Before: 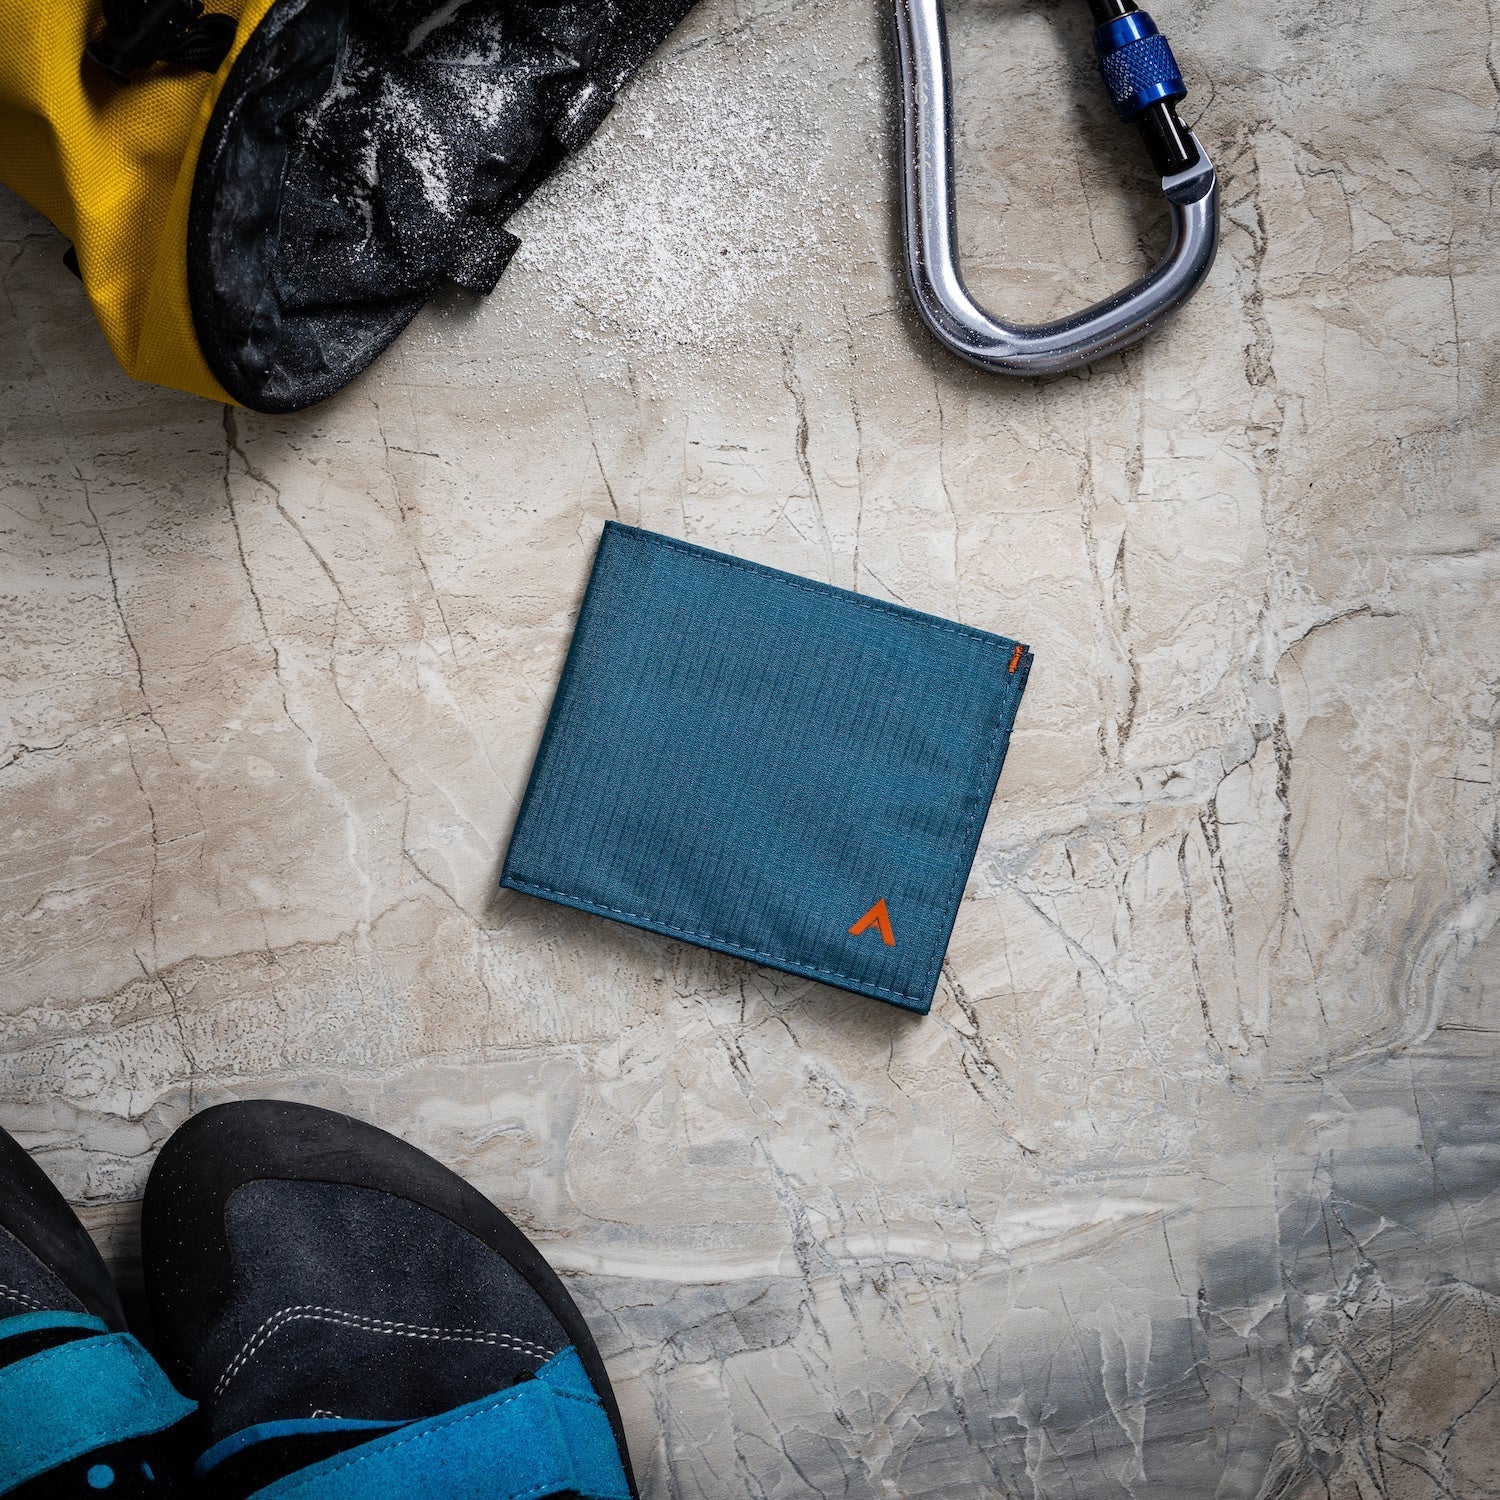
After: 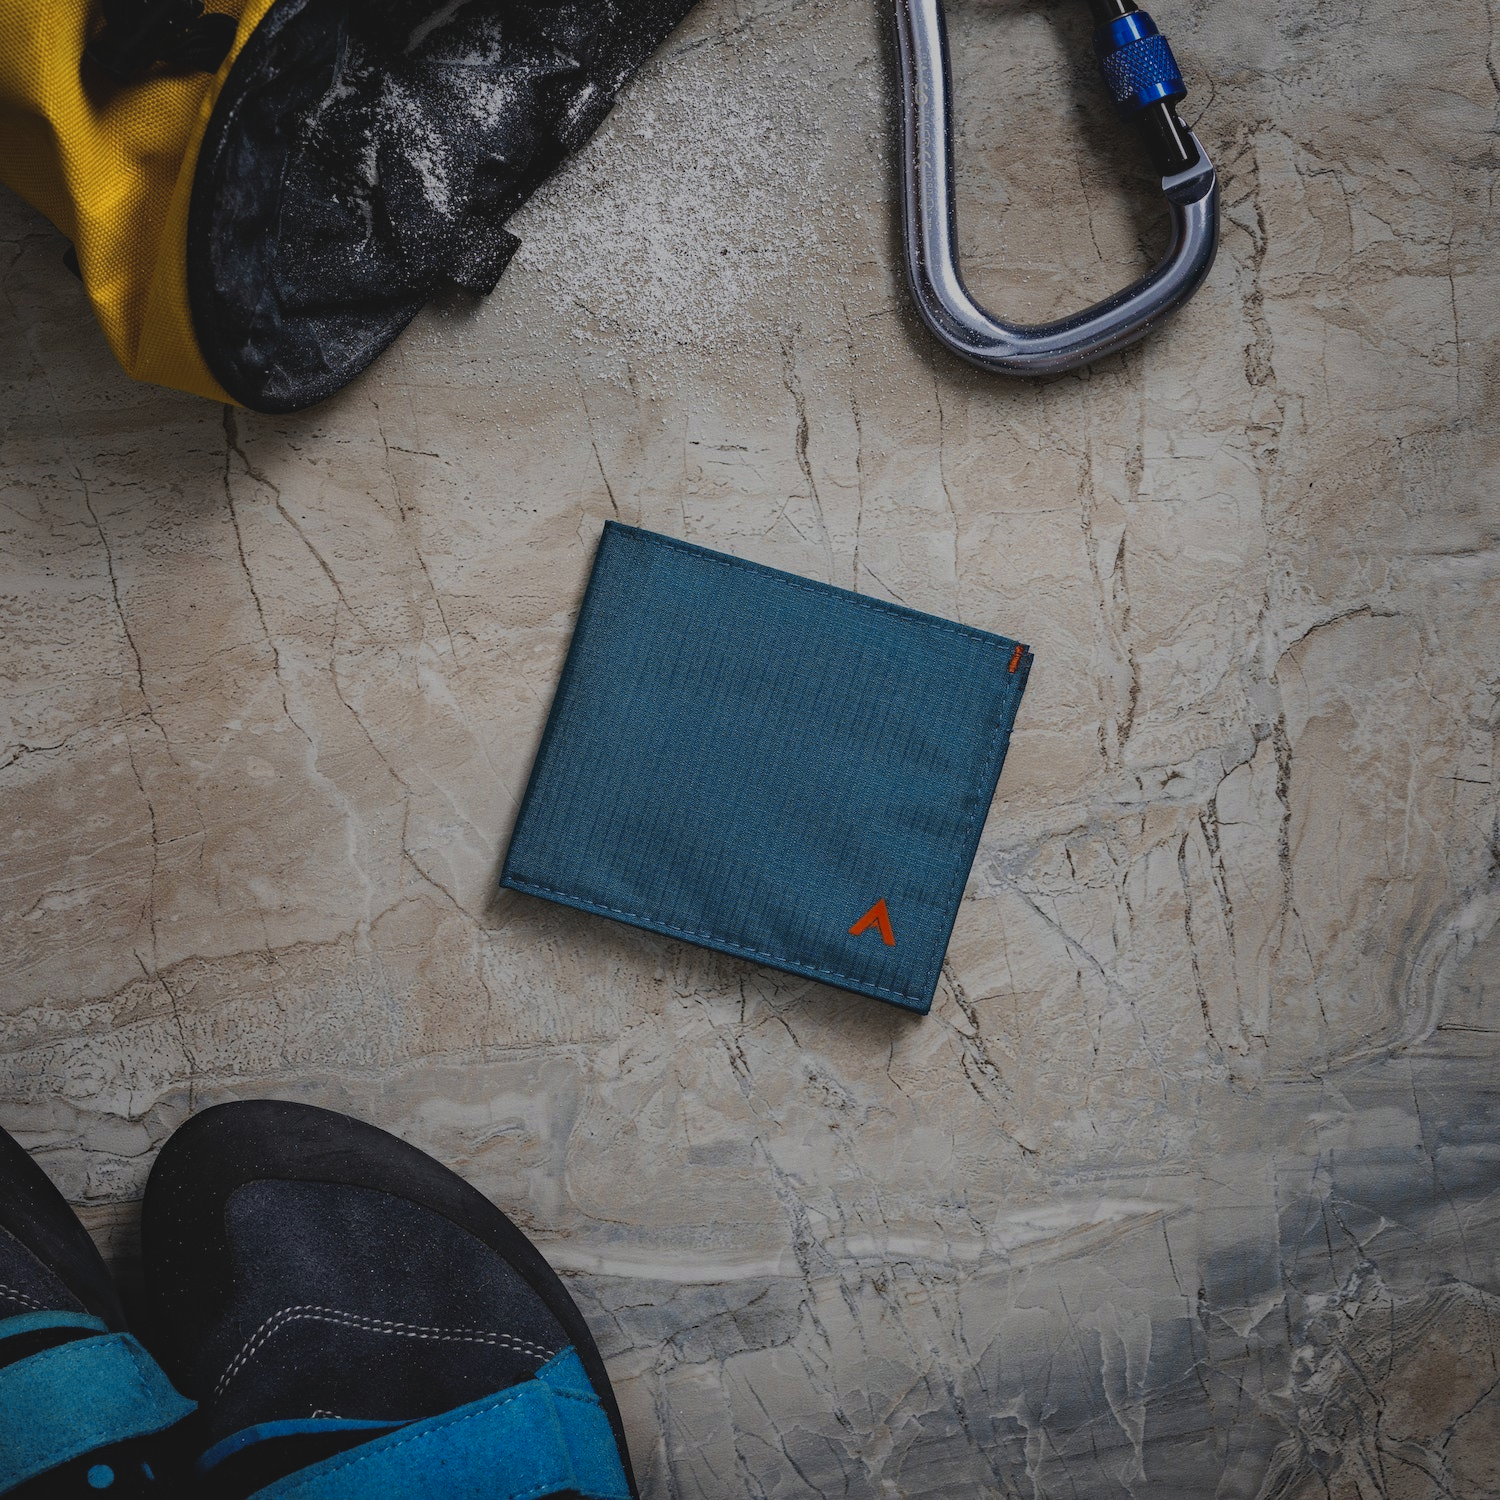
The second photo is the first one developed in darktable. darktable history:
color zones: curves: ch0 [(0.004, 0.305) (0.261, 0.623) (0.389, 0.399) (0.708, 0.571) (0.947, 0.34)]; ch1 [(0.025, 0.645) (0.229, 0.584) (0.326, 0.551) (0.484, 0.262) (0.757, 0.643)]
exposure: black level correction -0.016, exposure -1.018 EV, compensate highlight preservation false
haze removal: compatibility mode true, adaptive false
